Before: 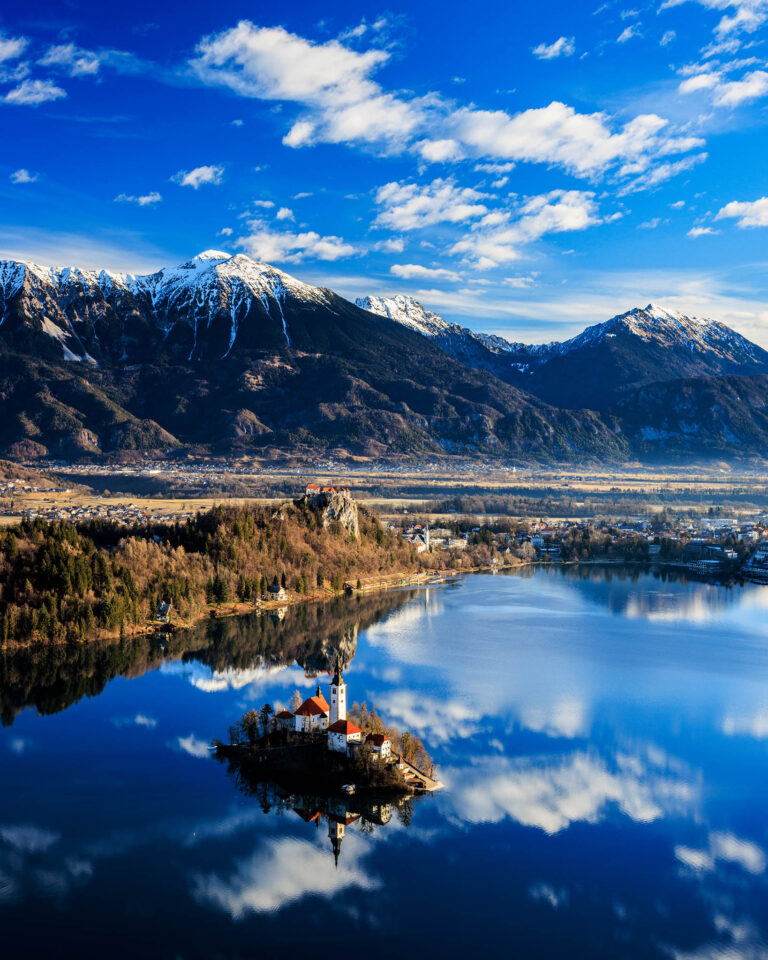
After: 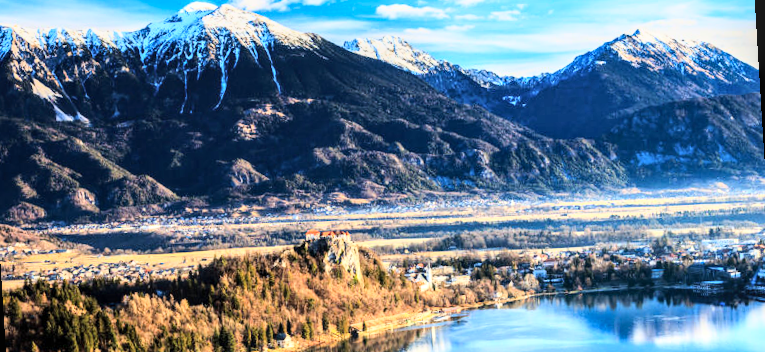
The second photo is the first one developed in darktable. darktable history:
base curve: curves: ch0 [(0, 0) (0.018, 0.026) (0.143, 0.37) (0.33, 0.731) (0.458, 0.853) (0.735, 0.965) (0.905, 0.986) (1, 1)]
crop and rotate: top 23.84%, bottom 34.294%
color balance rgb: linear chroma grading › global chroma -0.67%, saturation formula JzAzBz (2021)
rotate and perspective: rotation -3.52°, crop left 0.036, crop right 0.964, crop top 0.081, crop bottom 0.919
local contrast: on, module defaults
